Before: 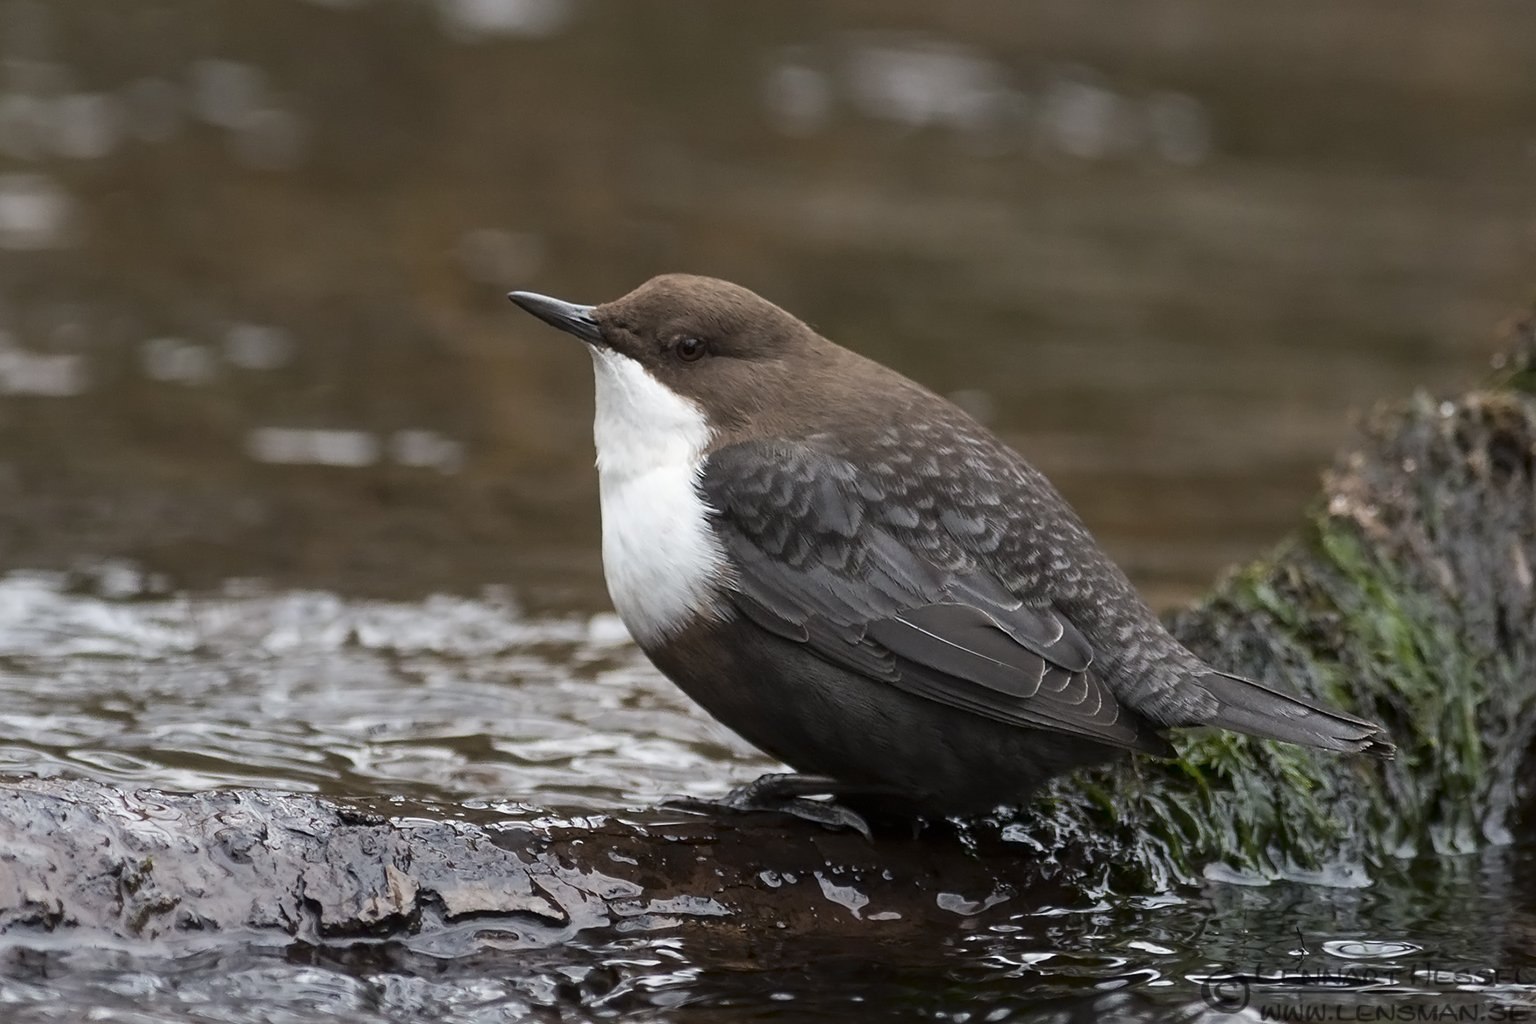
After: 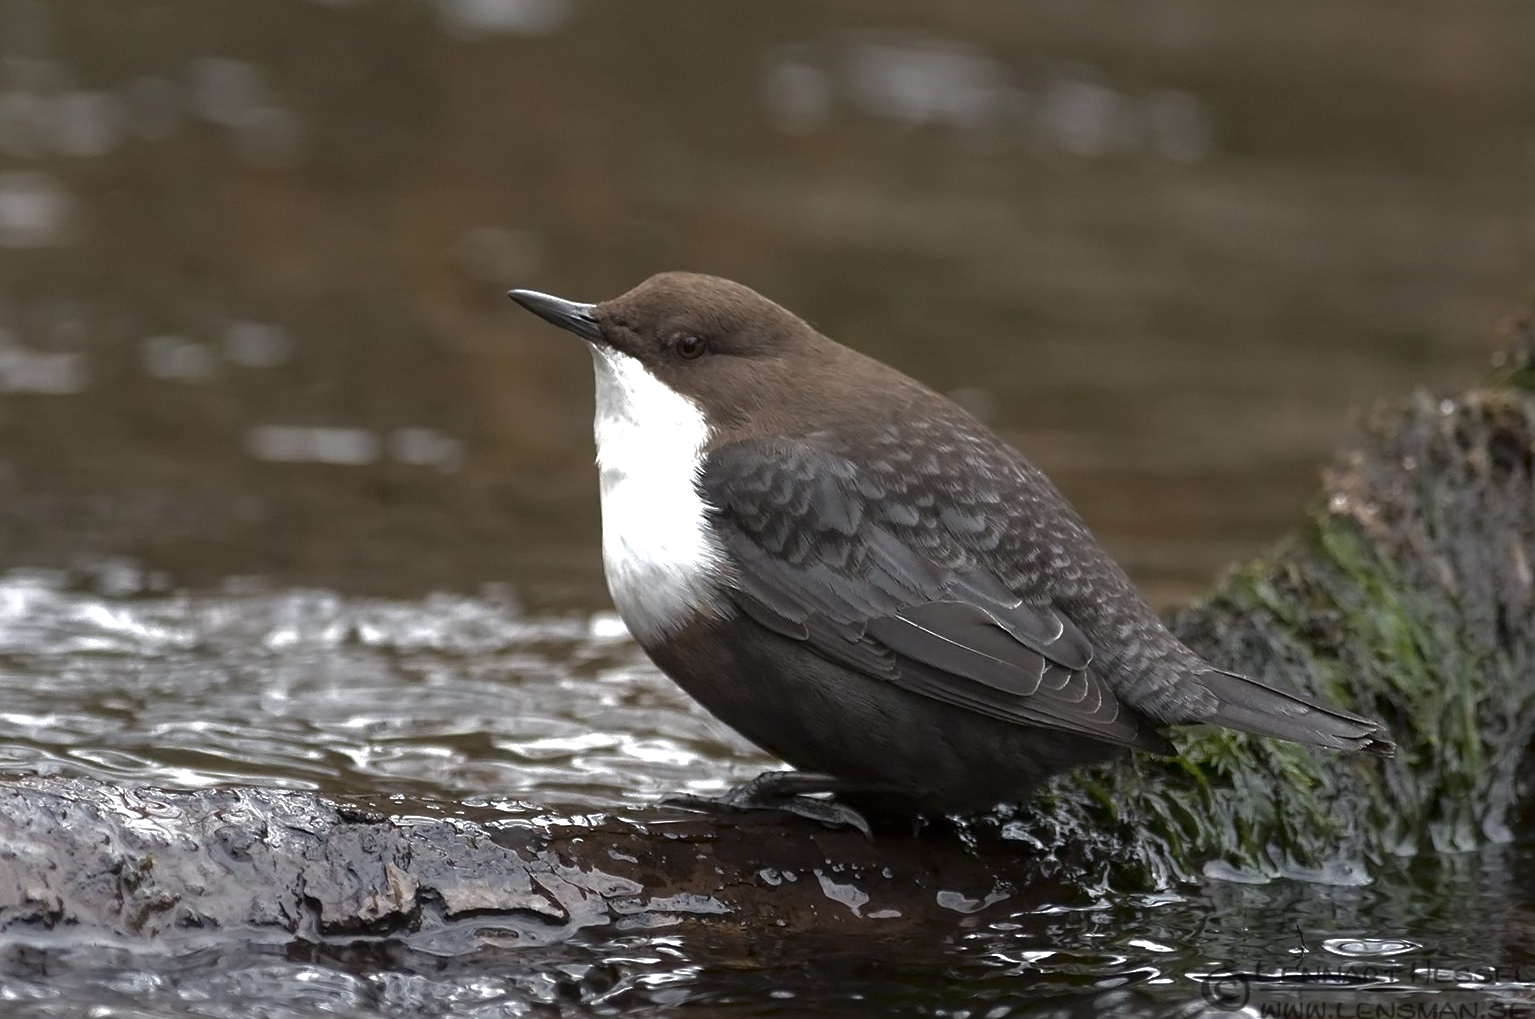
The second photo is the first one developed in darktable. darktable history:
base curve: curves: ch0 [(0, 0) (0.841, 0.609) (1, 1)]
crop: top 0.234%, bottom 0.157%
exposure: exposure 0.665 EV, compensate exposure bias true, compensate highlight preservation false
